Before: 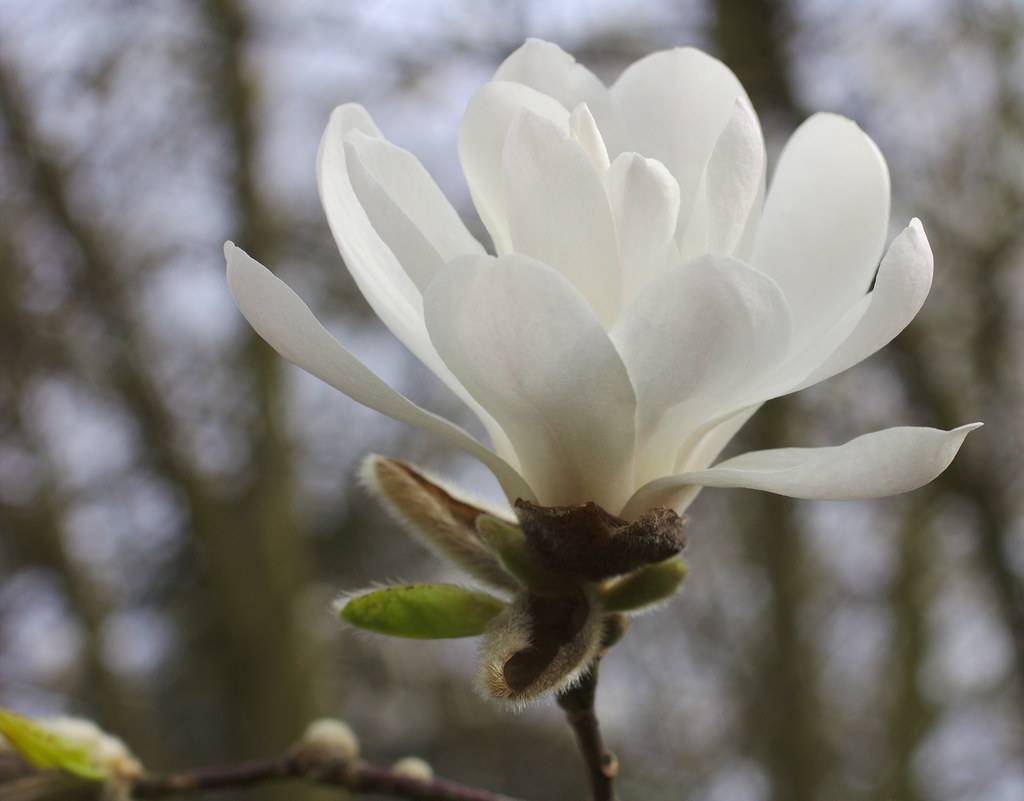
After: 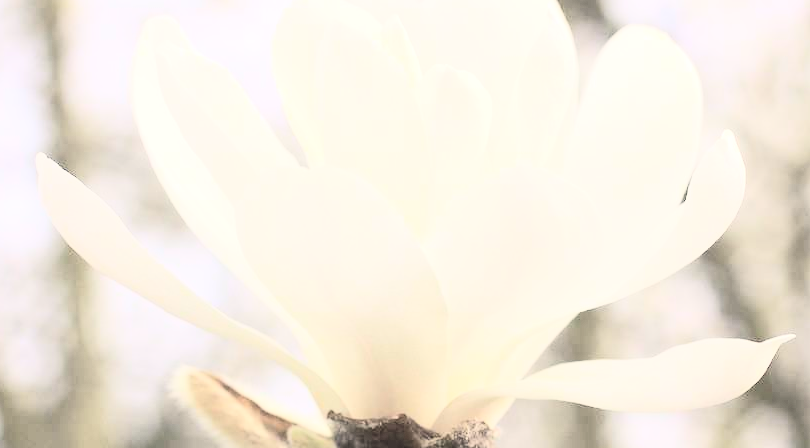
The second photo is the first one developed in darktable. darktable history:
exposure: exposure 0.552 EV, compensate highlight preservation false
tone curve: curves: ch0 [(0, 0) (0.417, 0.851) (1, 1)], color space Lab, independent channels, preserve colors none
color correction: highlights a* 2.86, highlights b* 5.03, shadows a* -2.26, shadows b* -4.82, saturation 0.785
crop: left 18.37%, top 11.108%, right 2.488%, bottom 32.922%
